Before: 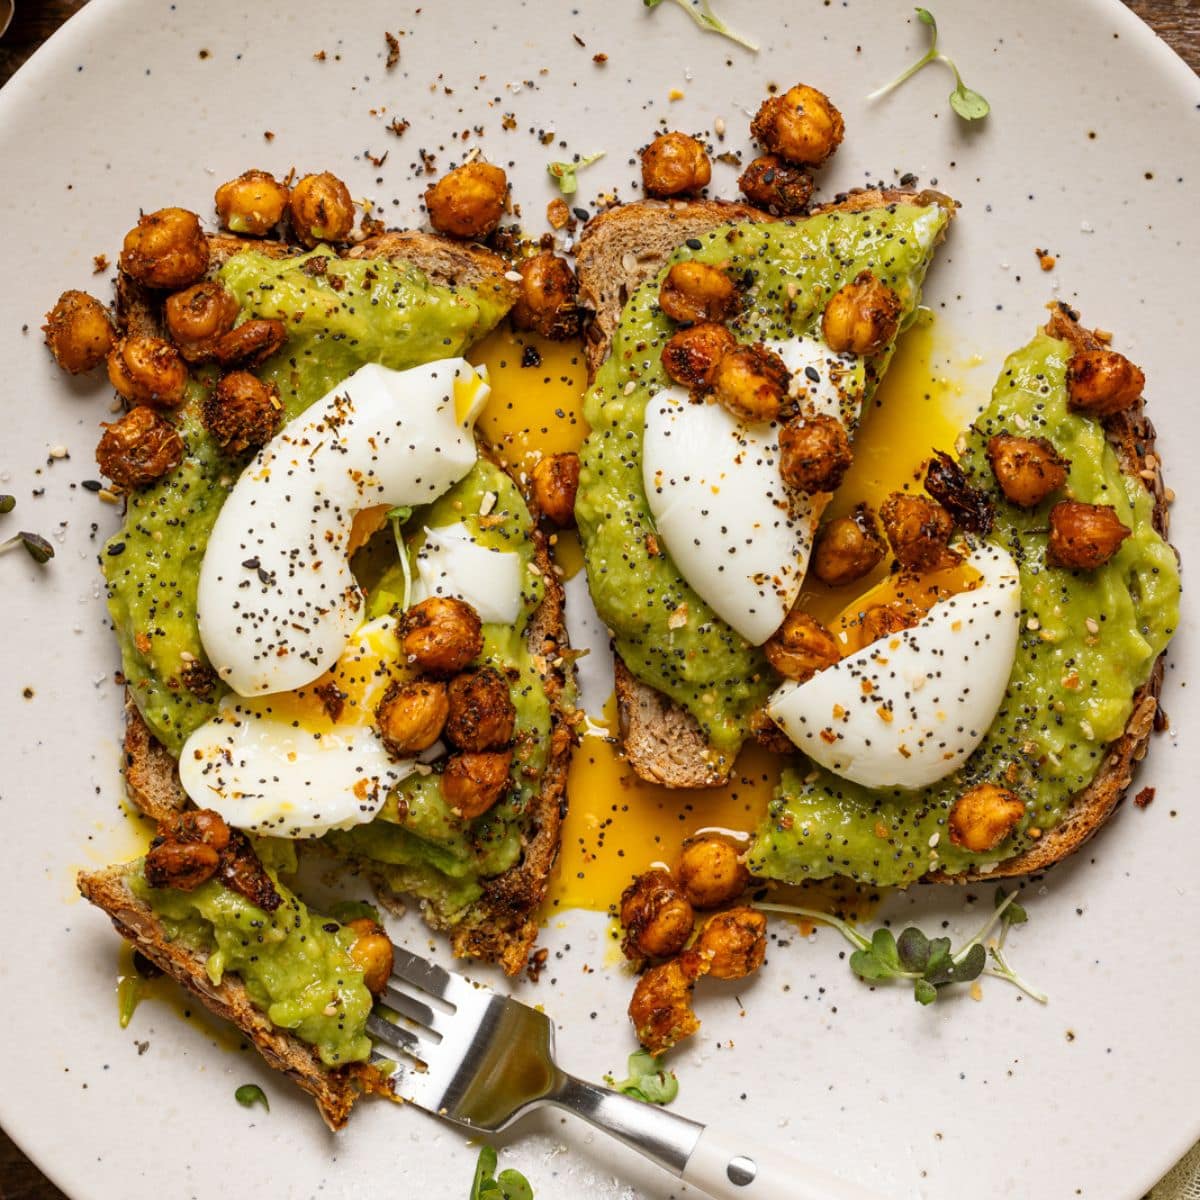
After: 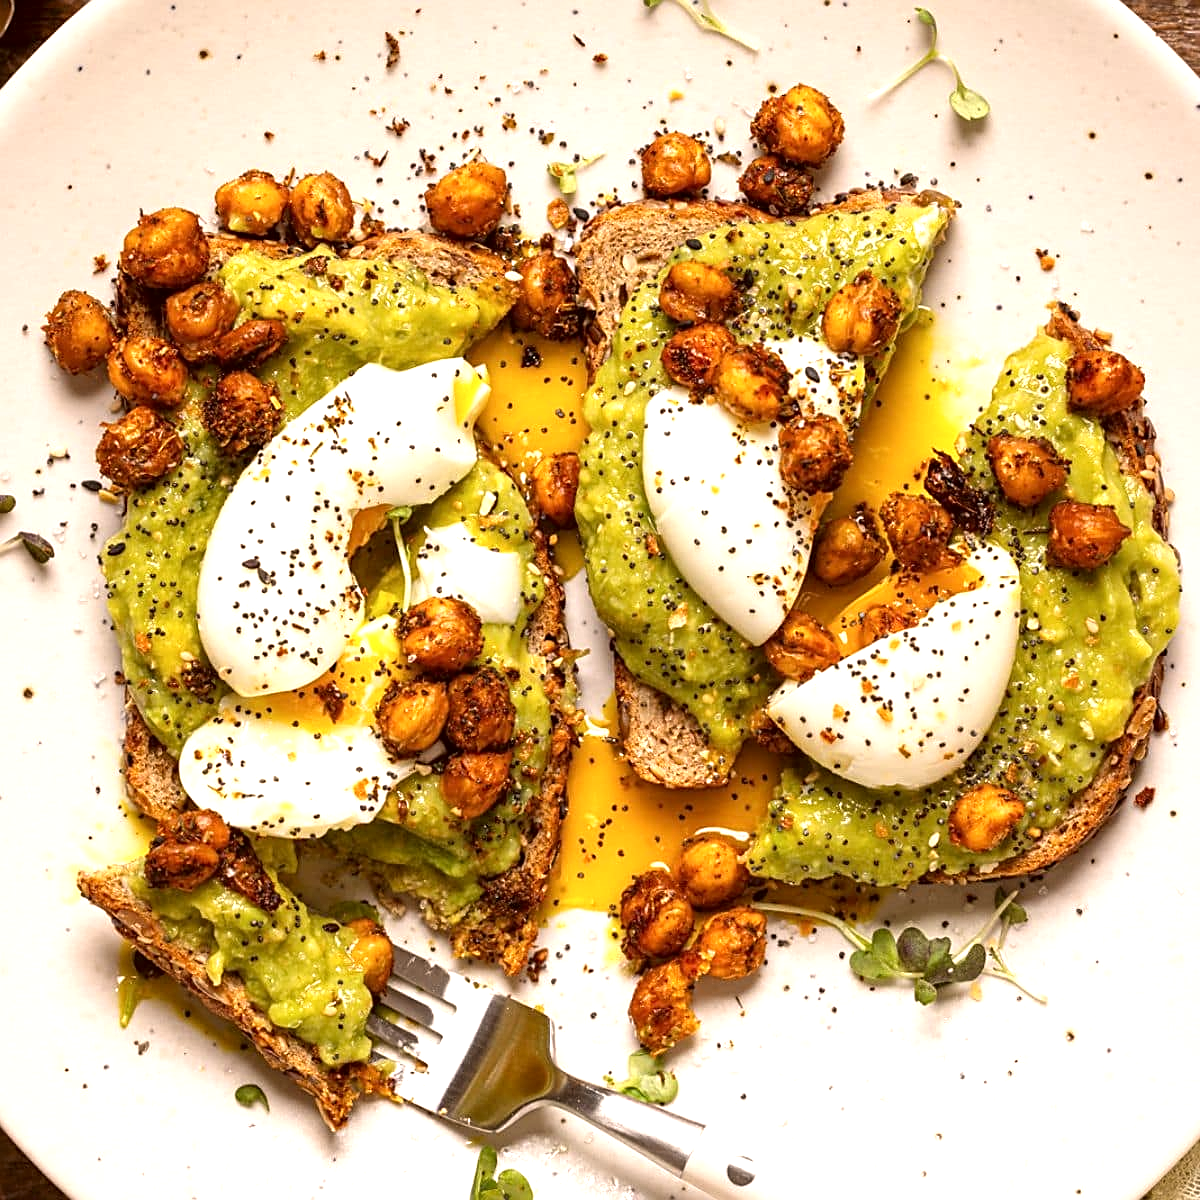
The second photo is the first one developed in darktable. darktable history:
color correction: highlights a* 6.24, highlights b* 7.51, shadows a* 6.64, shadows b* 7.44, saturation 0.906
exposure: black level correction 0, exposure 0.697 EV, compensate highlight preservation false
sharpen: on, module defaults
